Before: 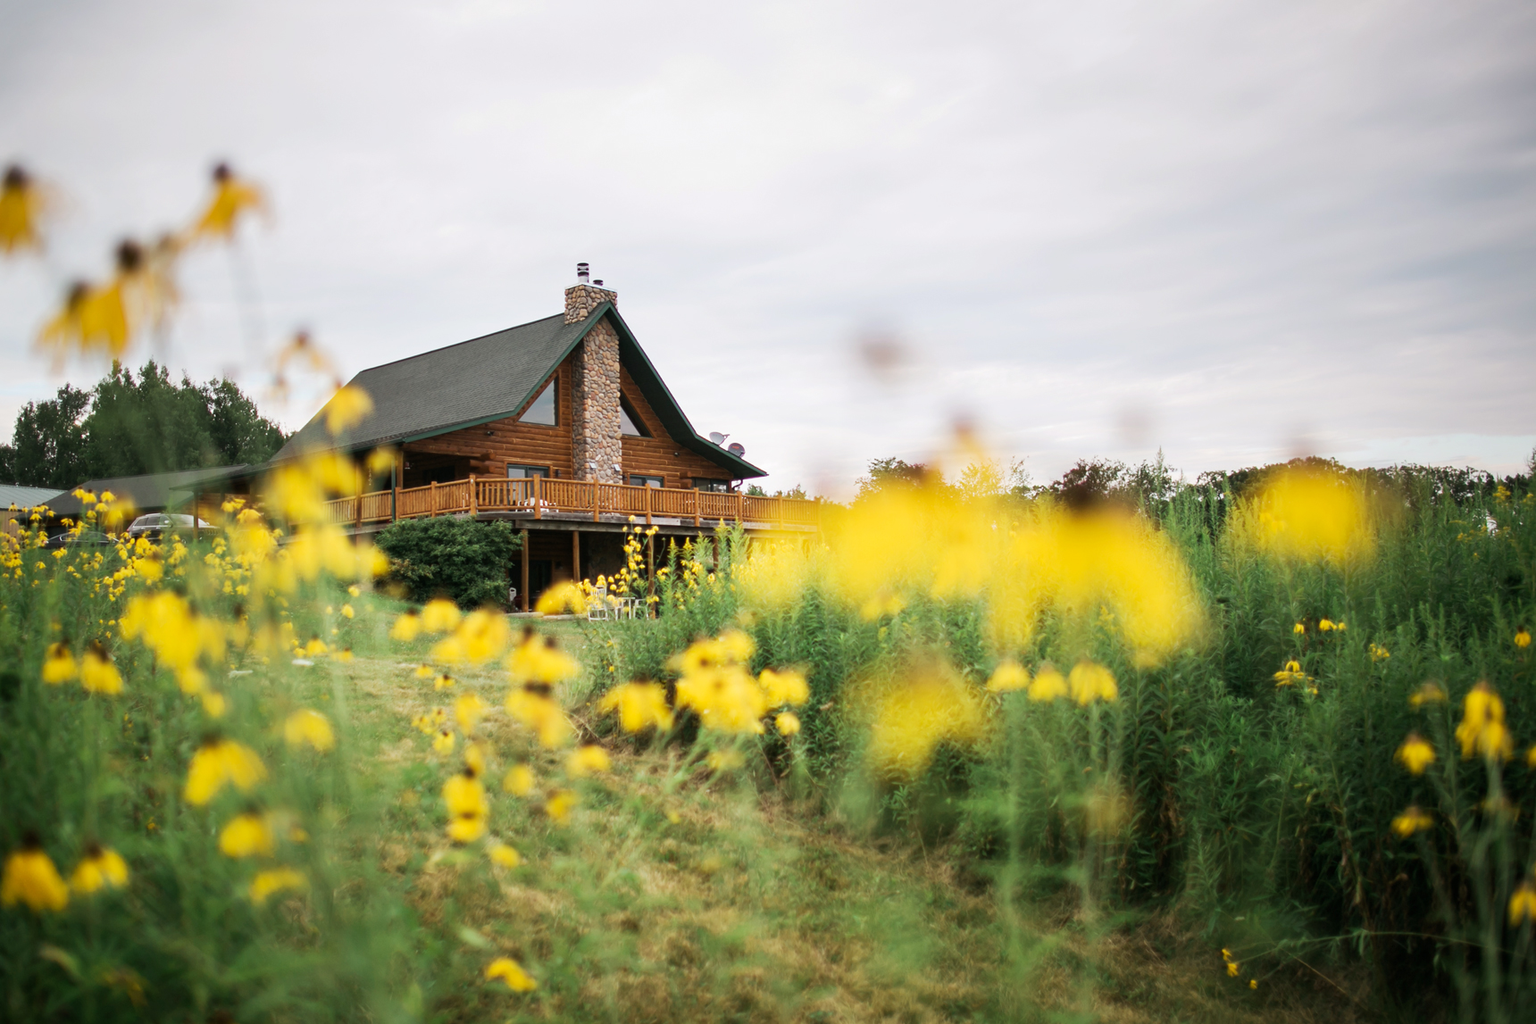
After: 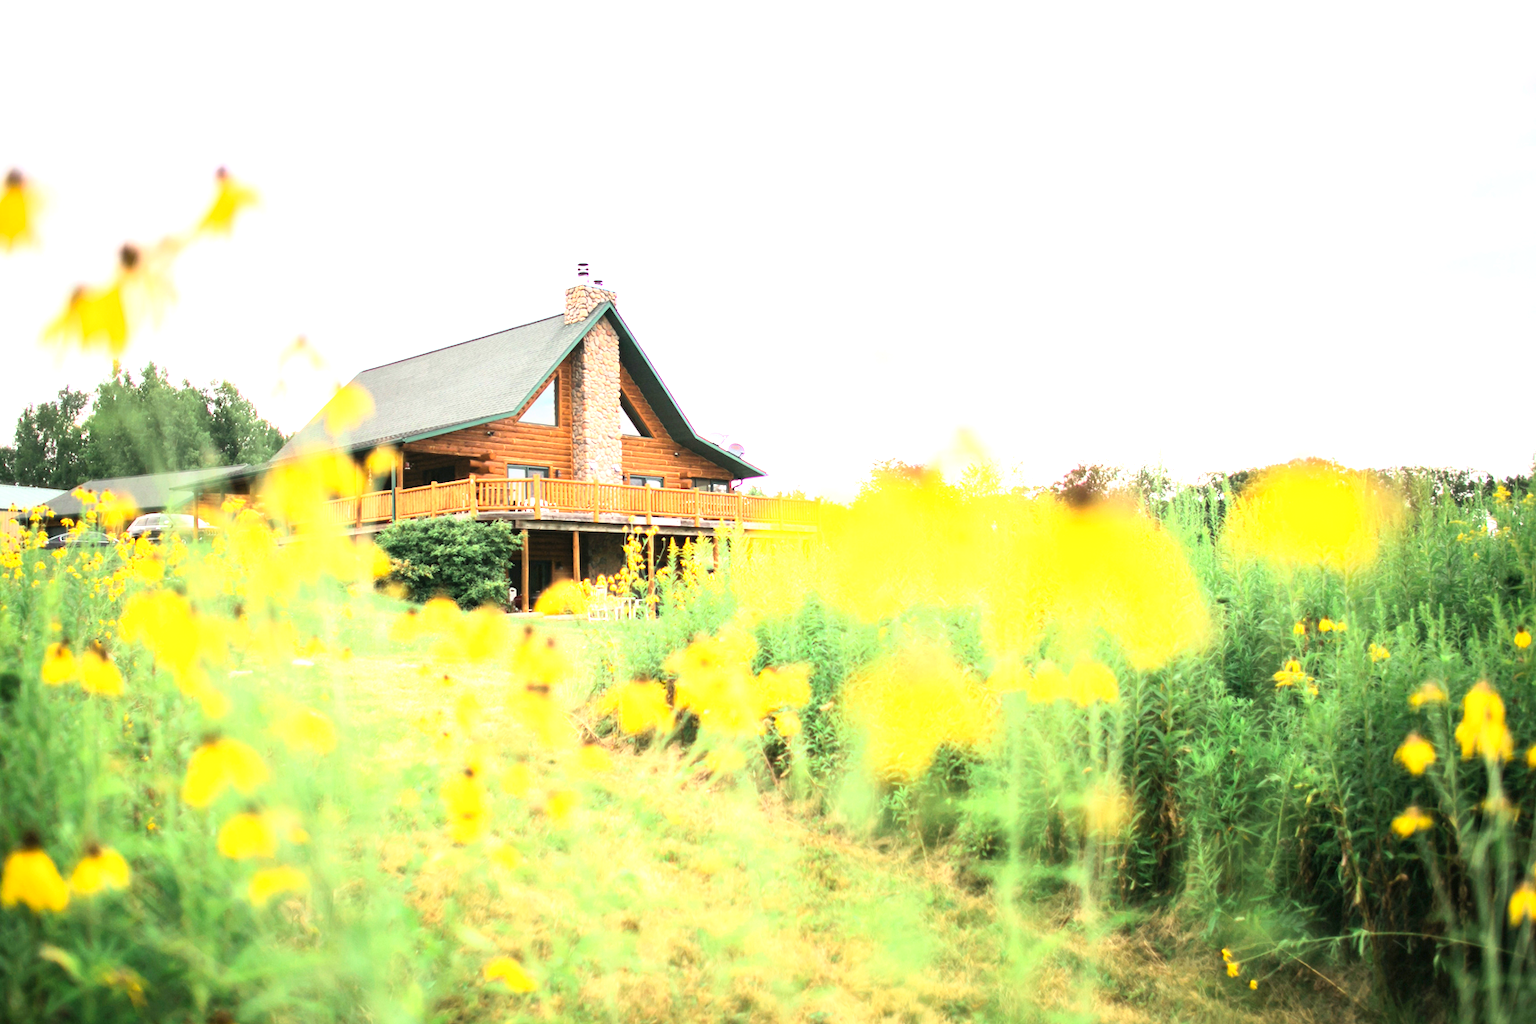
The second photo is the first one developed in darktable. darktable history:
tone curve: curves: ch0 [(0, 0) (0.093, 0.104) (0.226, 0.291) (0.327, 0.431) (0.471, 0.648) (0.759, 0.926) (1, 1)], color space Lab, linked channels, preserve colors none
exposure: black level correction 0, exposure 1.5 EV, compensate exposure bias true, compensate highlight preservation false
